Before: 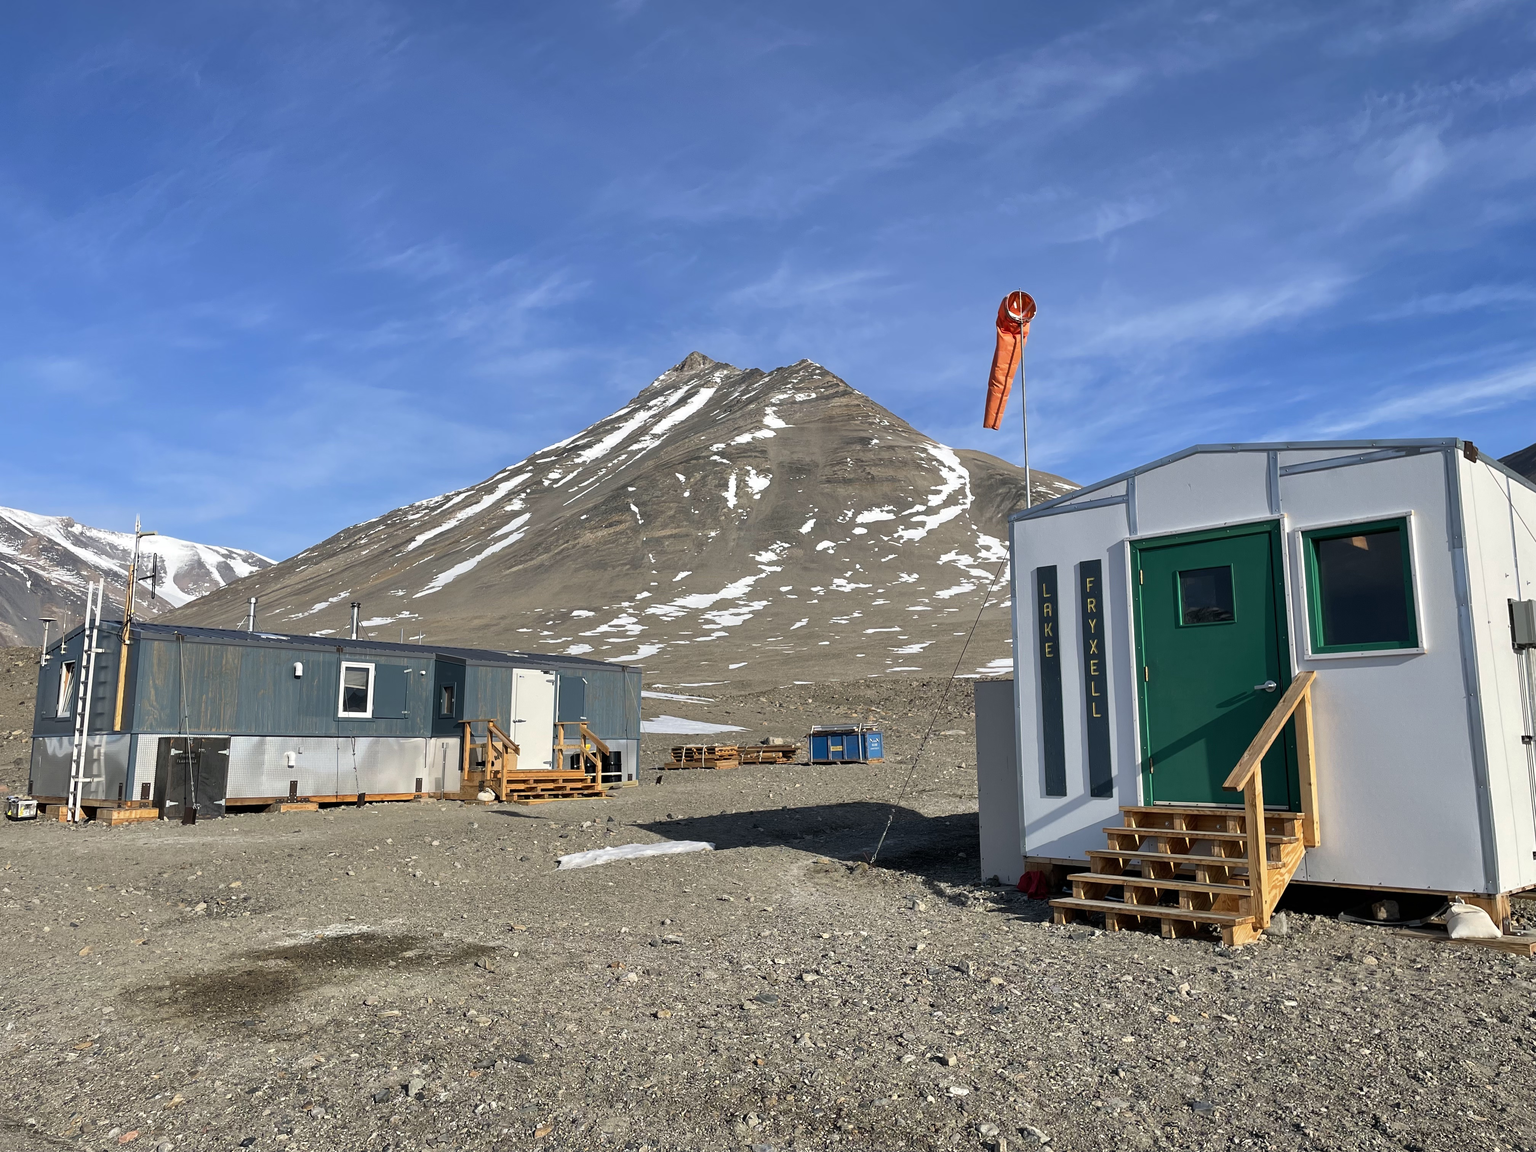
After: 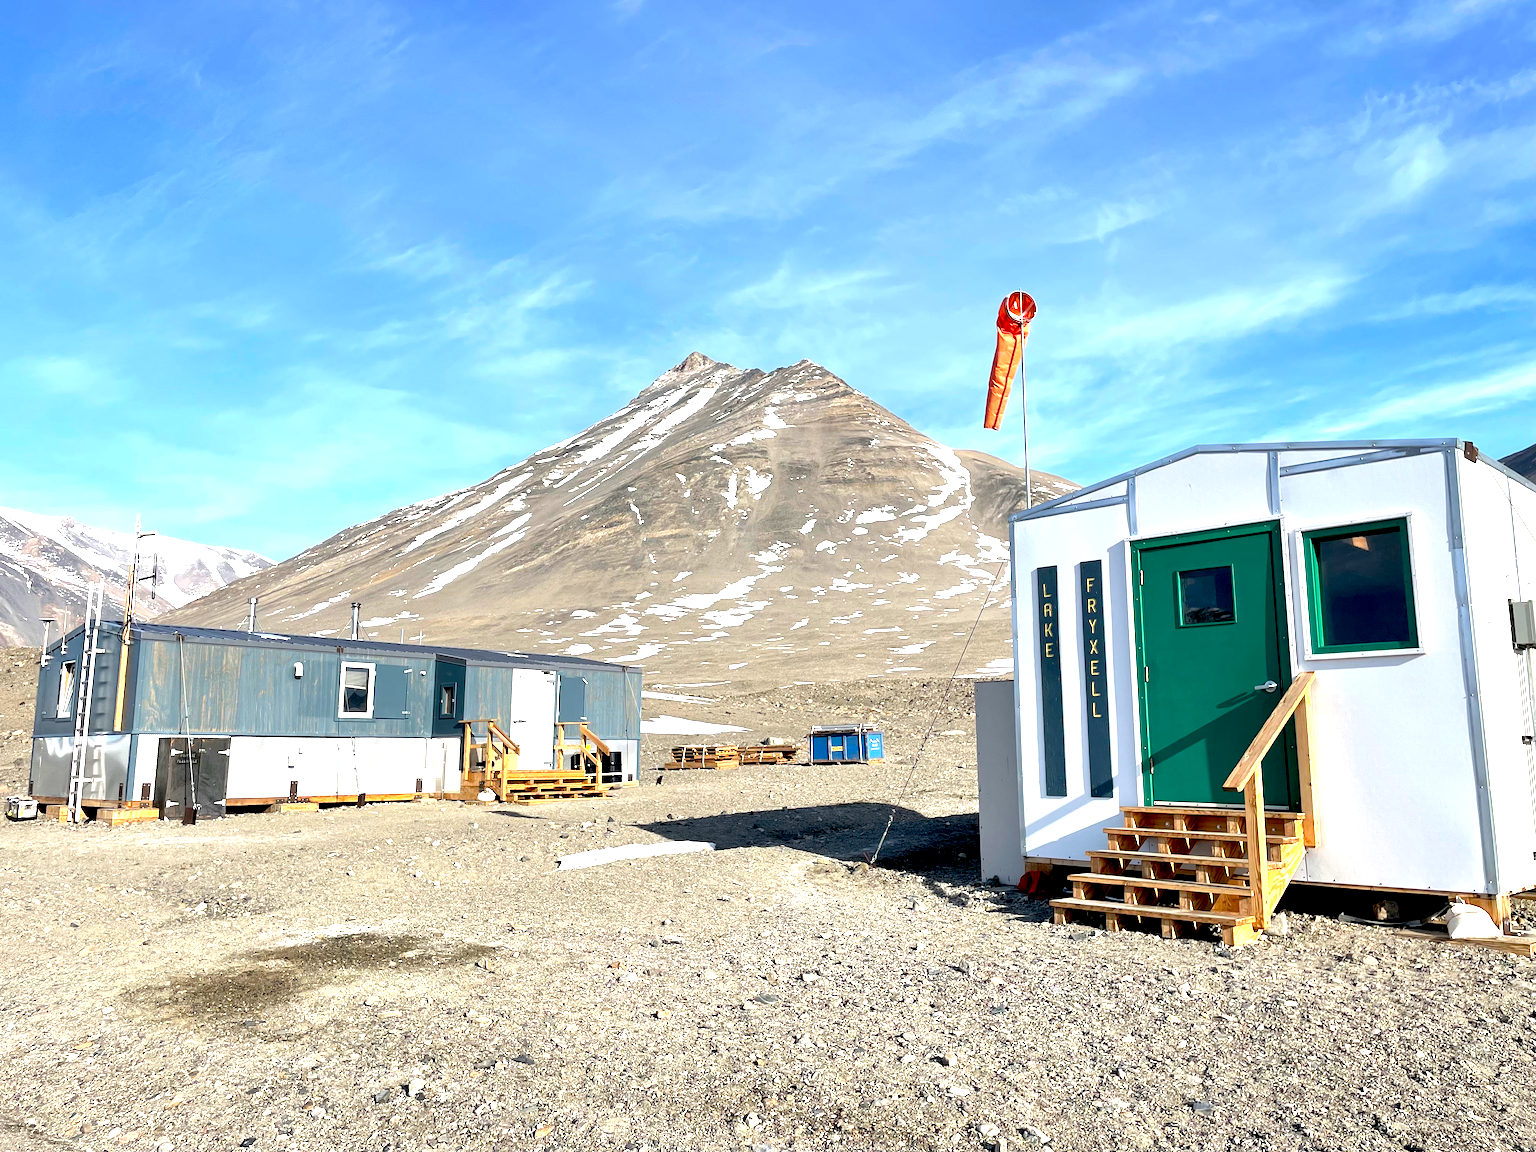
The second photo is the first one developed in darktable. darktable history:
exposure: black level correction 0.009, exposure 1.432 EV, compensate highlight preservation false
